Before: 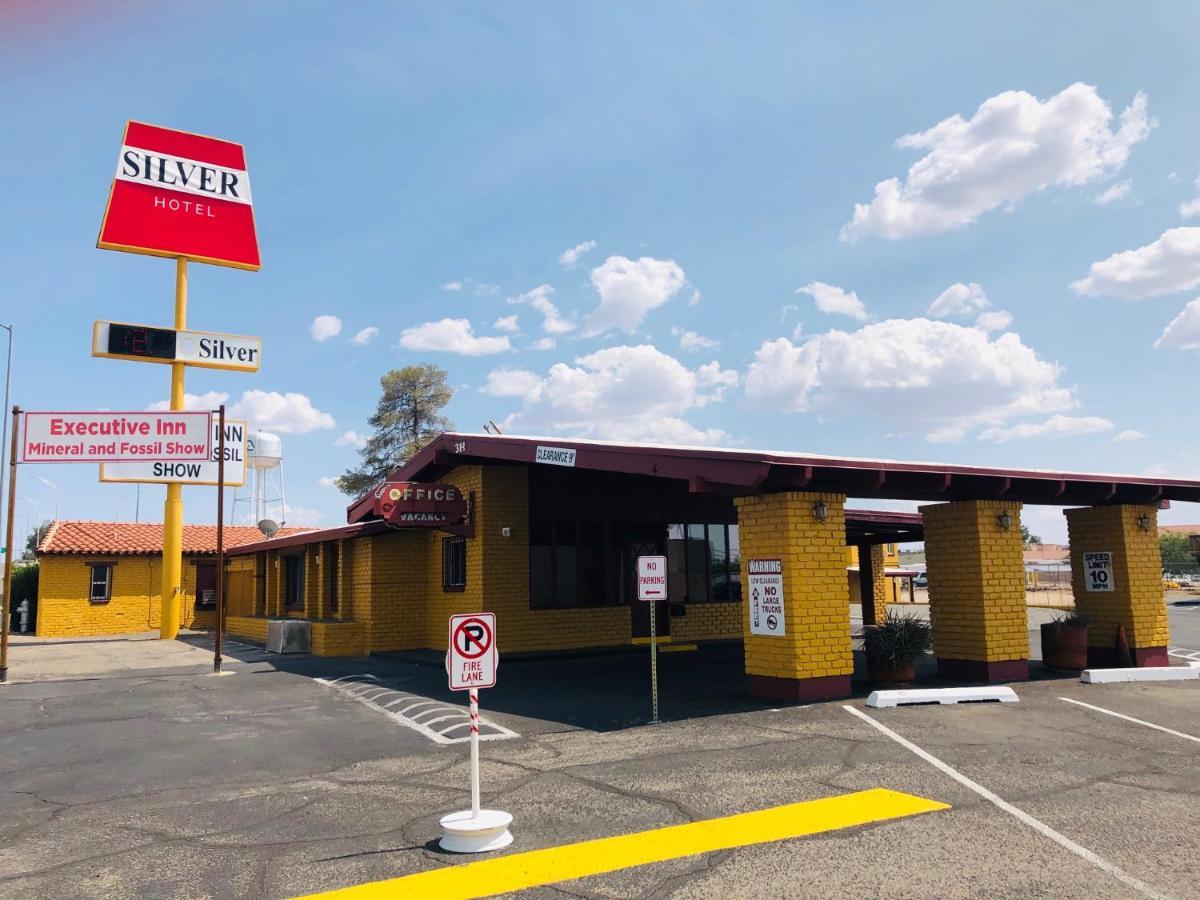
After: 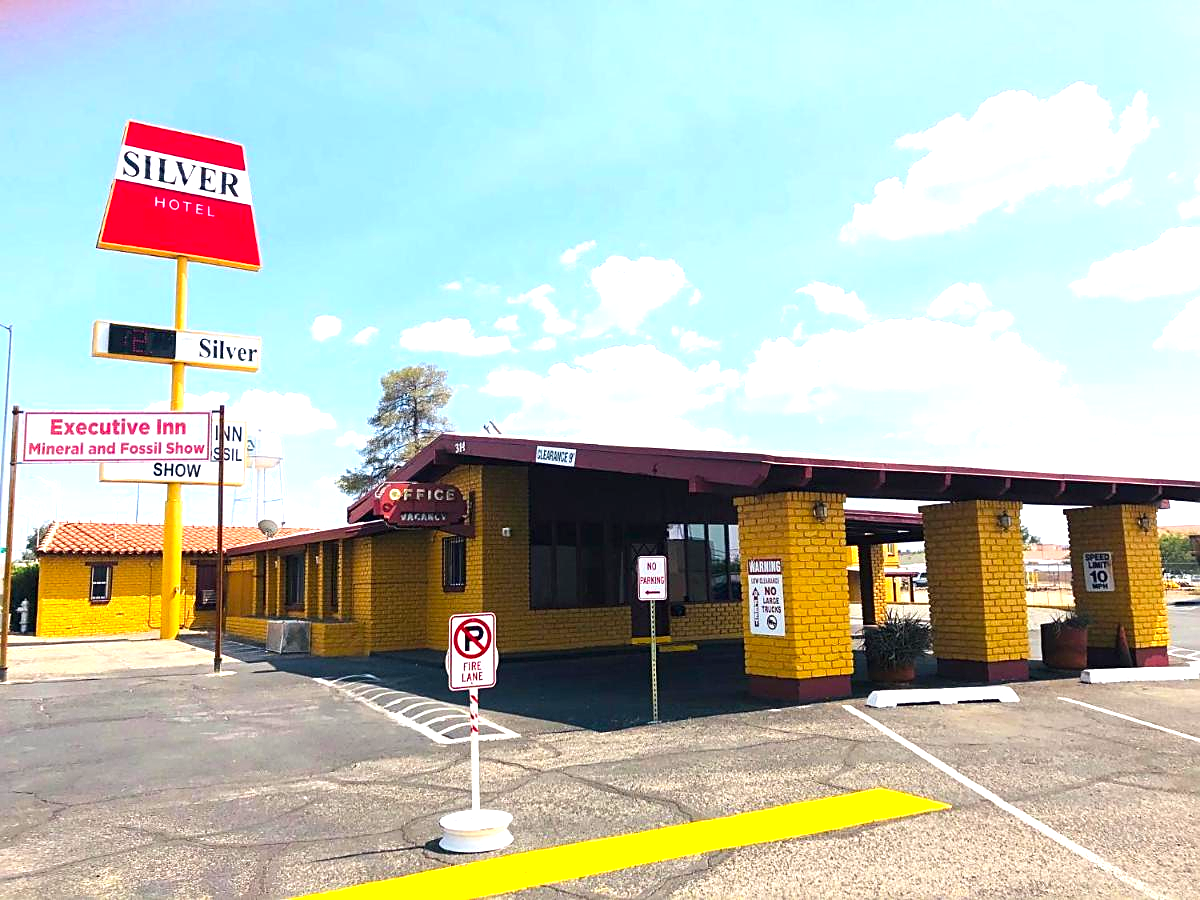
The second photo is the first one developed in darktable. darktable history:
sharpen: on, module defaults
contrast brightness saturation: saturation 0.18
exposure: black level correction 0, exposure 1 EV, compensate exposure bias true, compensate highlight preservation false
